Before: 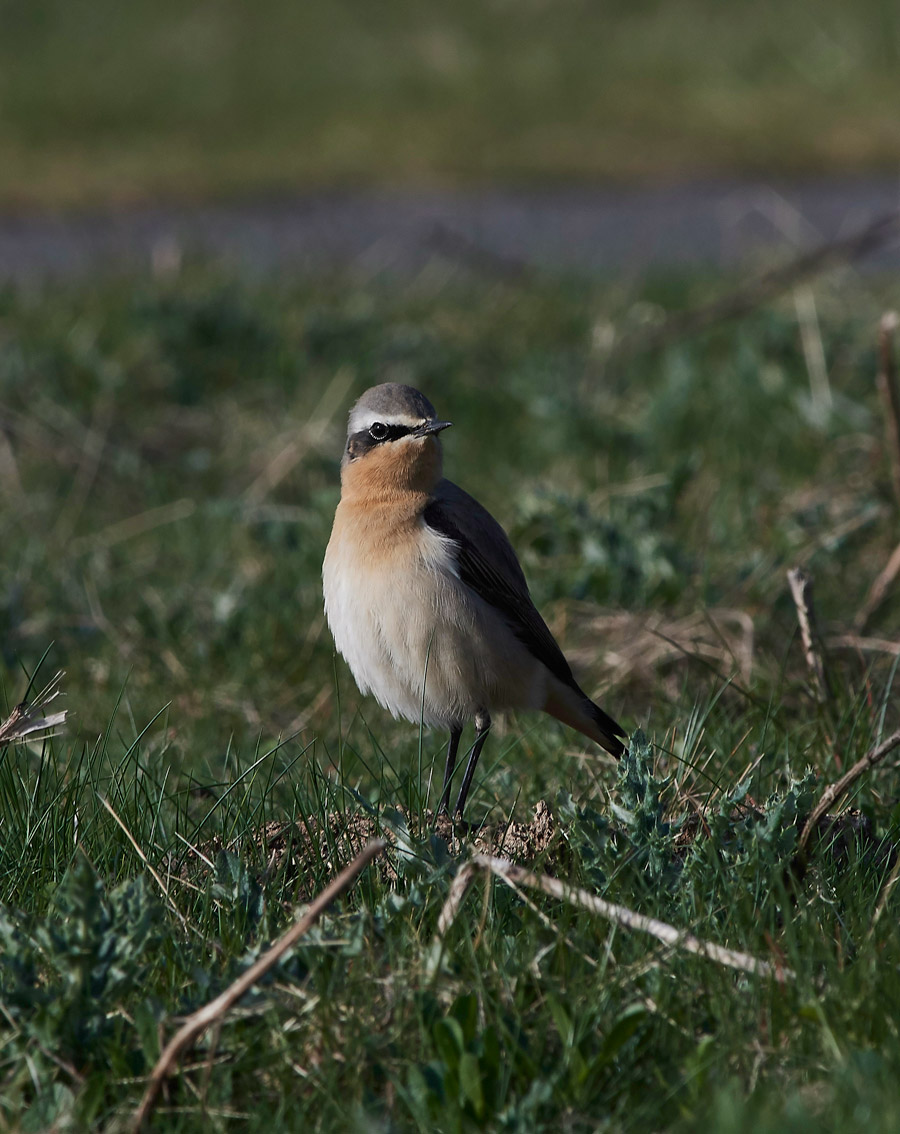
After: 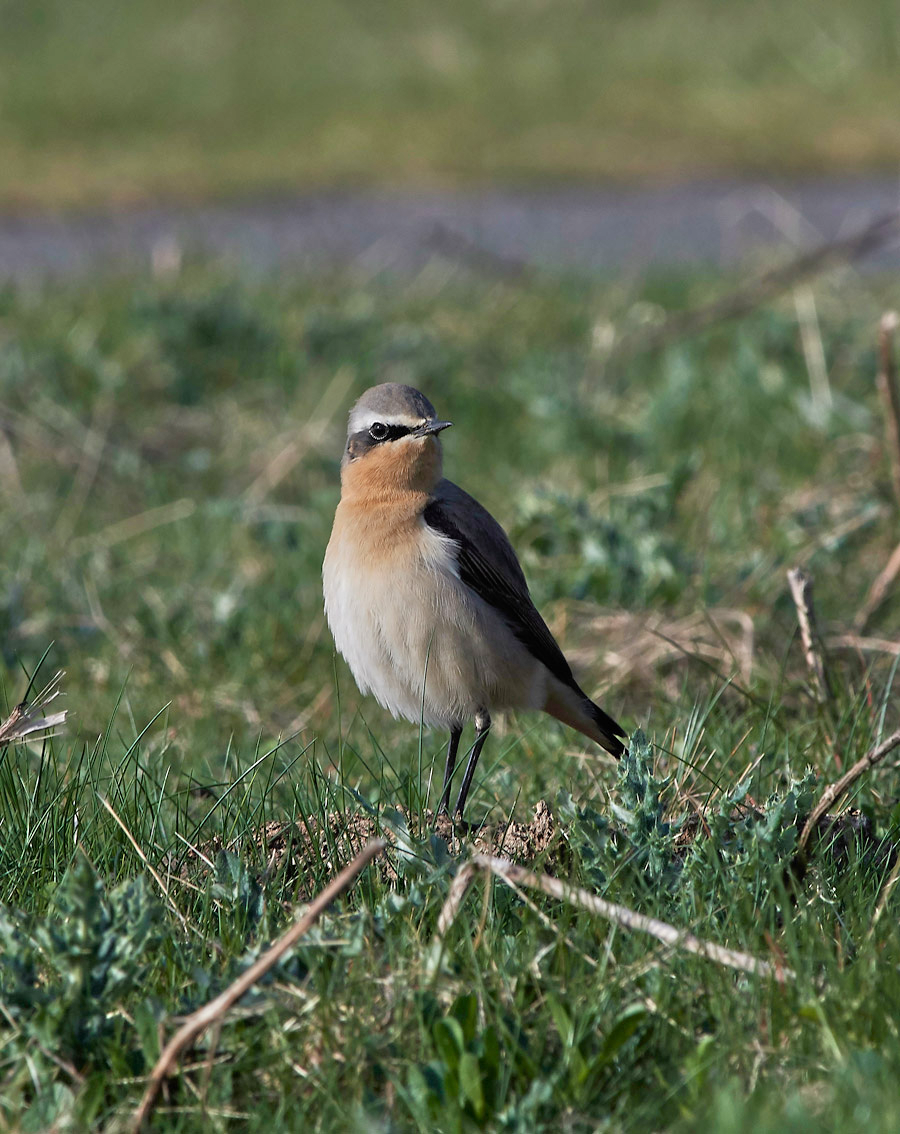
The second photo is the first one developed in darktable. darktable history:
tone equalizer: -7 EV 0.146 EV, -6 EV 0.608 EV, -5 EV 1.13 EV, -4 EV 1.3 EV, -3 EV 1.15 EV, -2 EV 0.6 EV, -1 EV 0.168 EV
